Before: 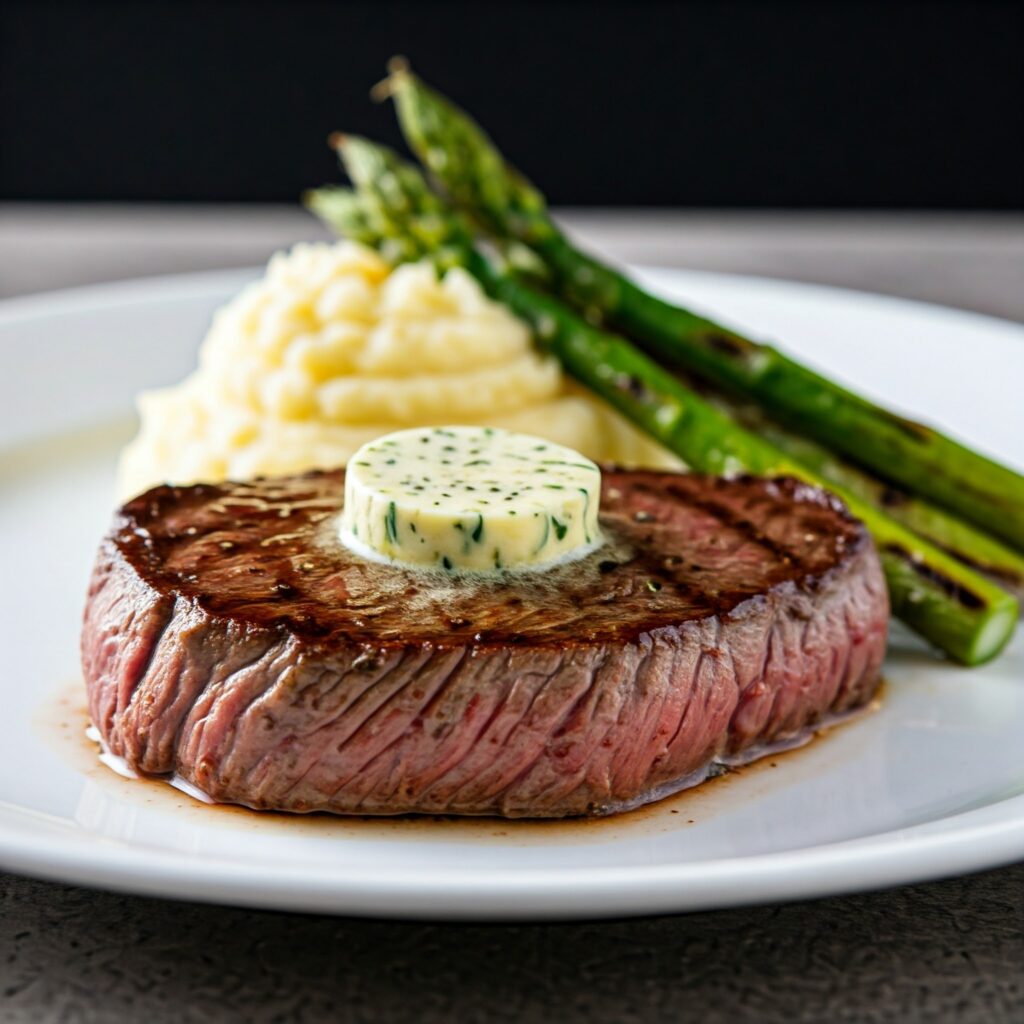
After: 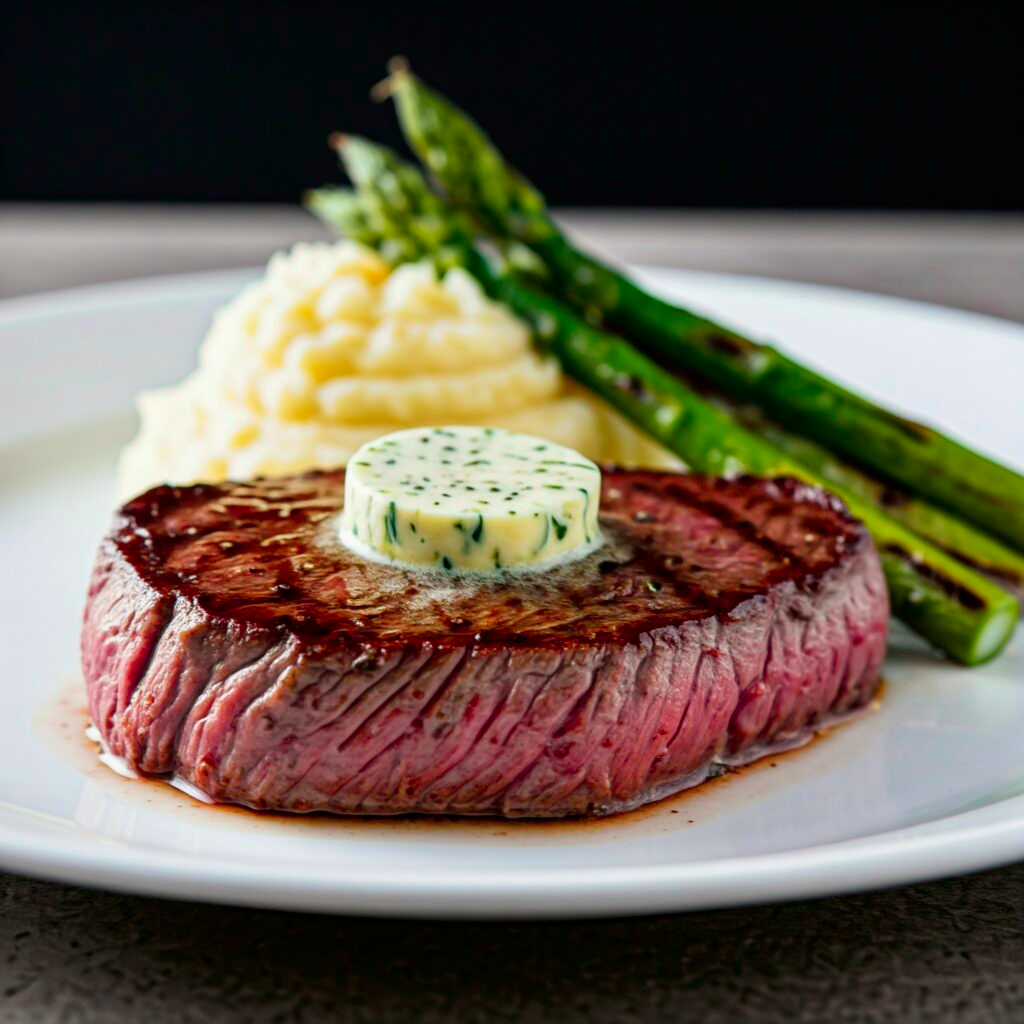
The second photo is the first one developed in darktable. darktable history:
tone curve: curves: ch0 [(0, 0) (0.059, 0.027) (0.162, 0.125) (0.304, 0.279) (0.547, 0.532) (0.828, 0.815) (1, 0.983)]; ch1 [(0, 0) (0.23, 0.166) (0.34, 0.308) (0.371, 0.337) (0.429, 0.411) (0.477, 0.462) (0.499, 0.498) (0.529, 0.537) (0.559, 0.582) (0.743, 0.798) (1, 1)]; ch2 [(0, 0) (0.431, 0.414) (0.498, 0.503) (0.524, 0.528) (0.568, 0.546) (0.6, 0.597) (0.634, 0.645) (0.728, 0.742) (1, 1)], color space Lab, independent channels, preserve colors none
